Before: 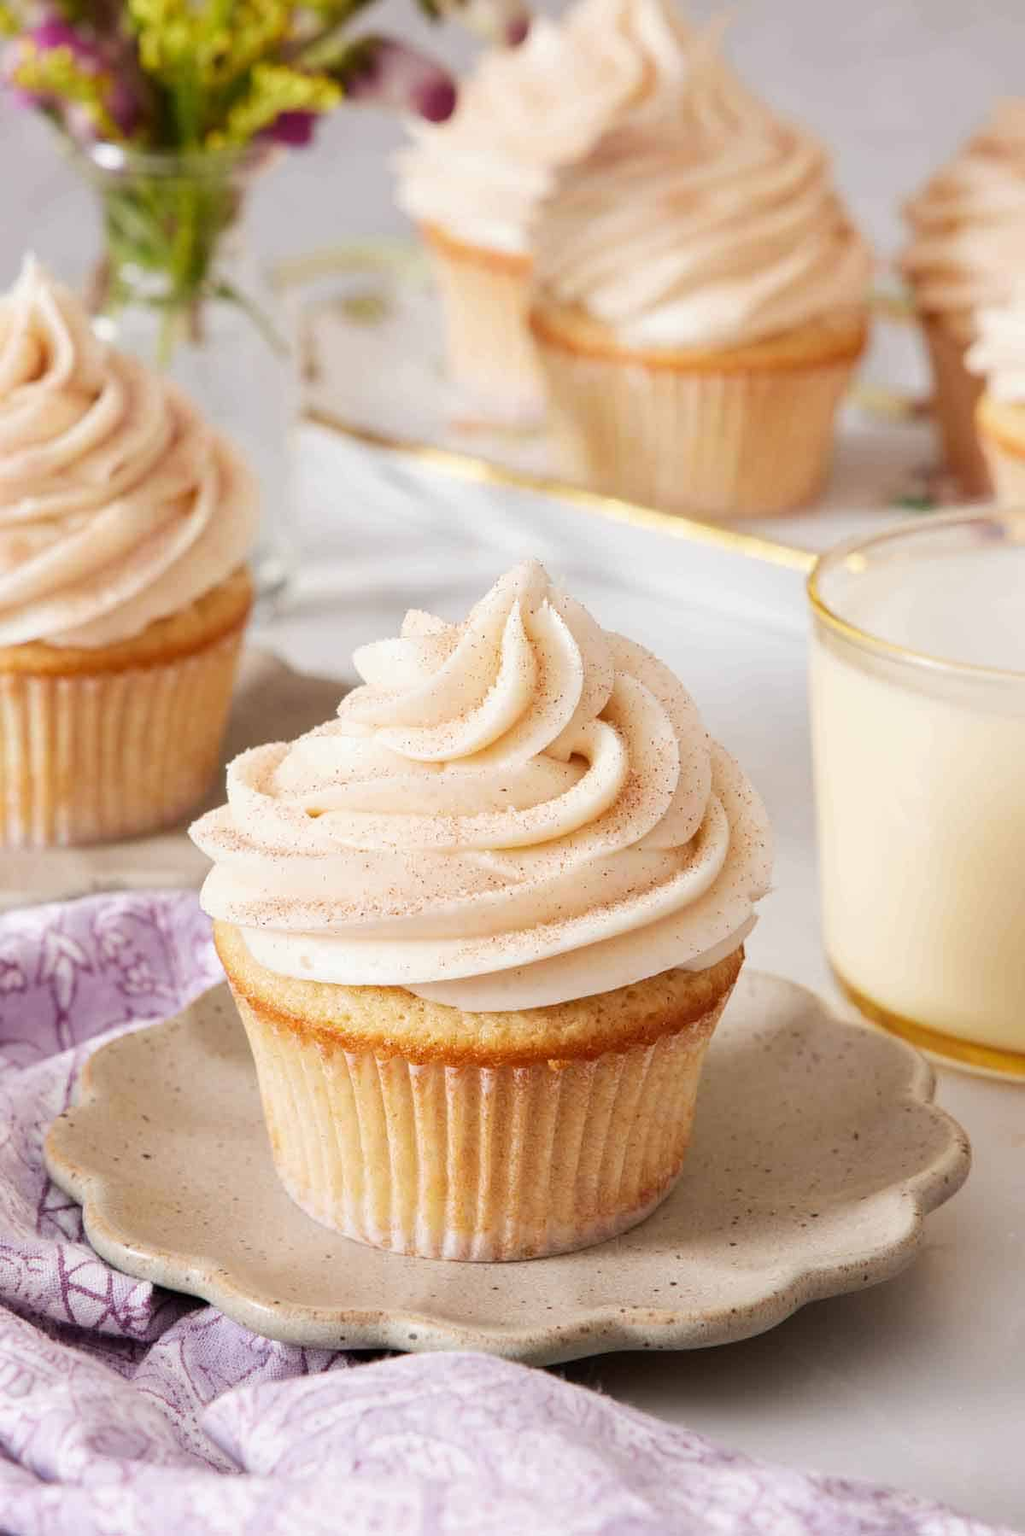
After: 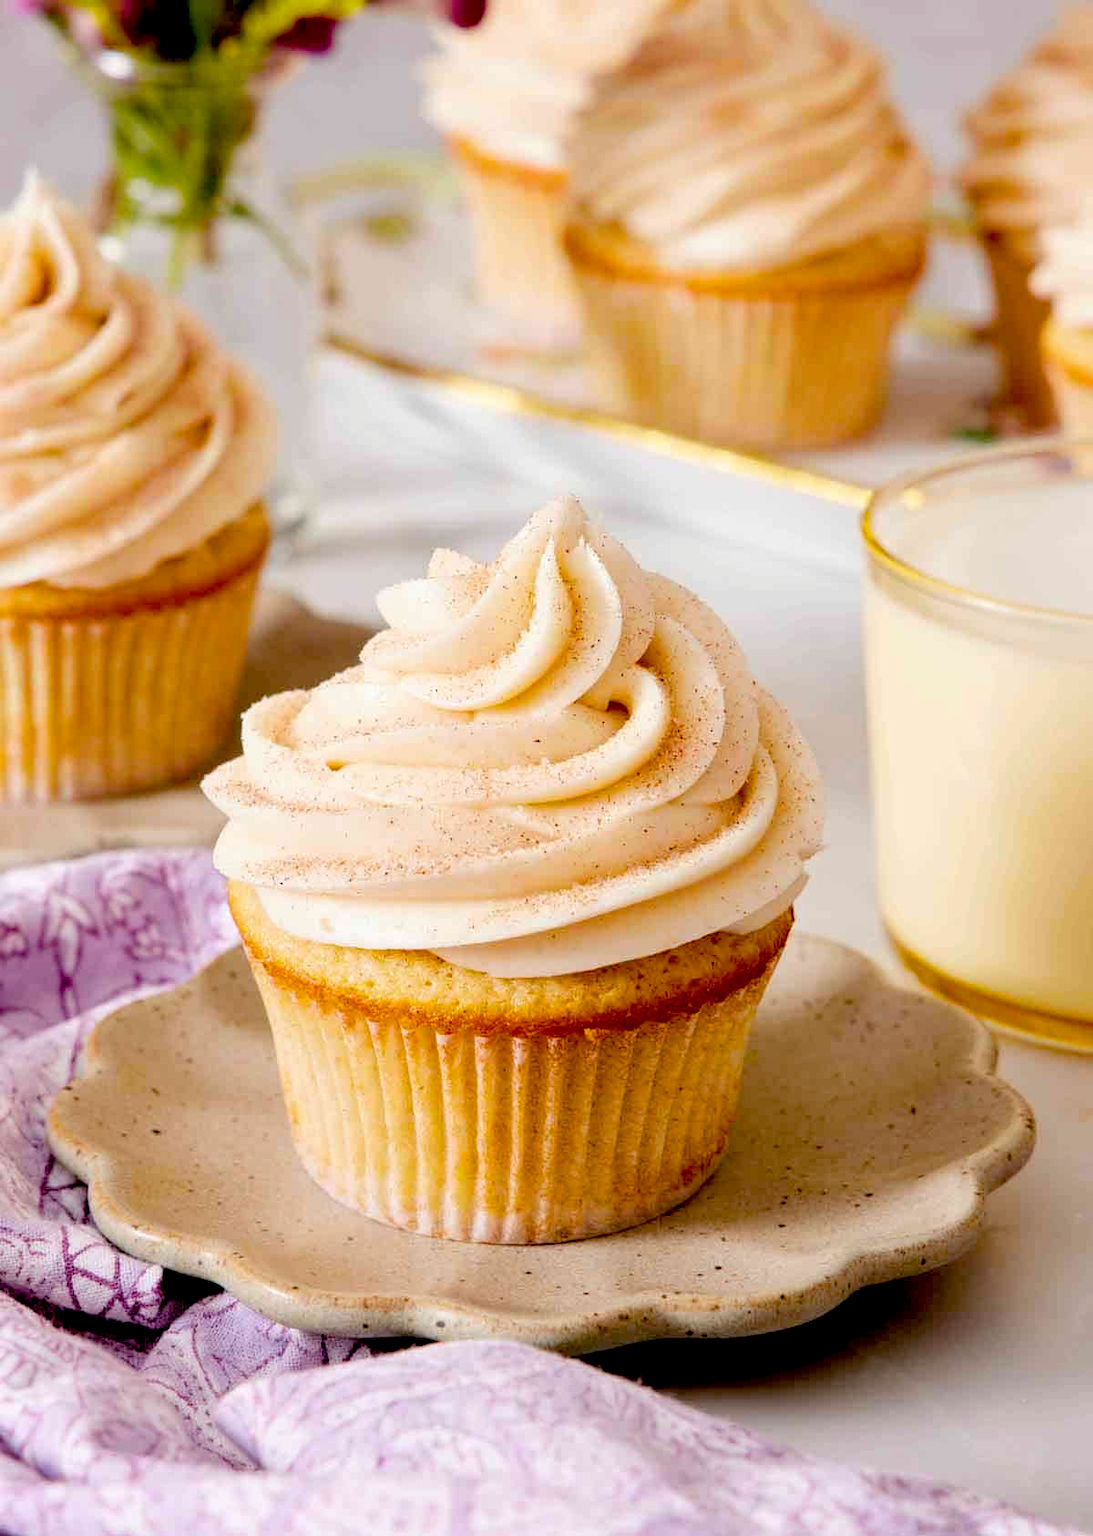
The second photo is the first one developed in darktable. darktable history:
color balance rgb: perceptual saturation grading › global saturation 20%, global vibrance 20%
exposure: black level correction 0.047, exposure 0.013 EV, compensate highlight preservation false
crop and rotate: top 6.25%
